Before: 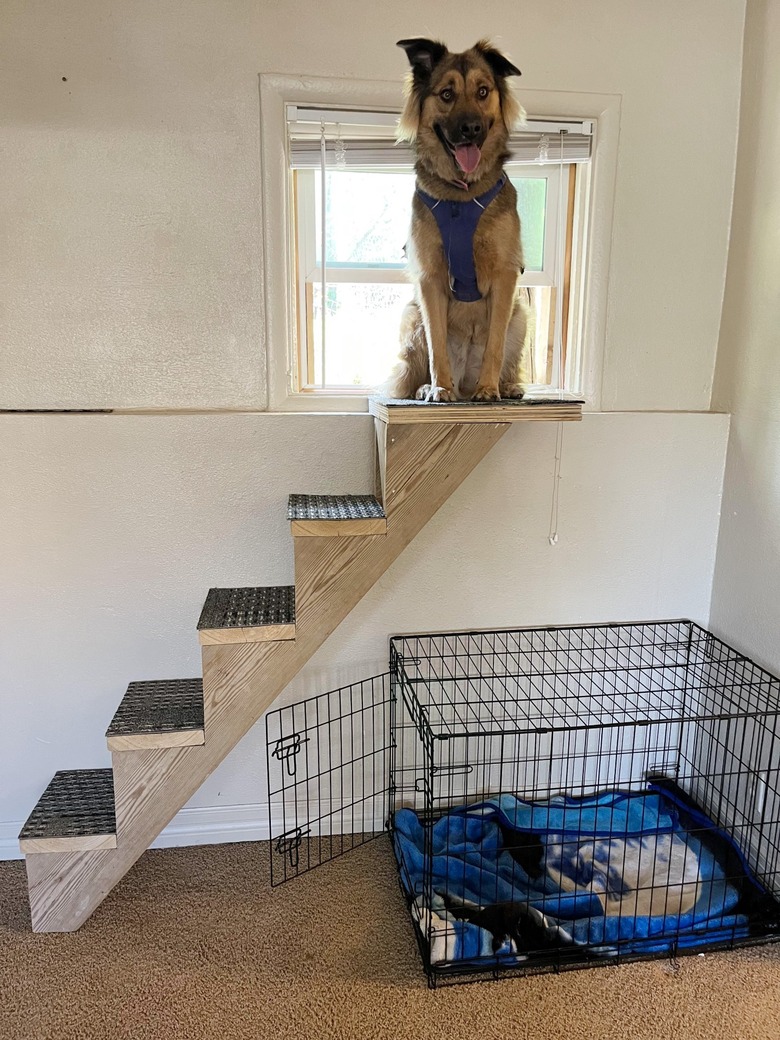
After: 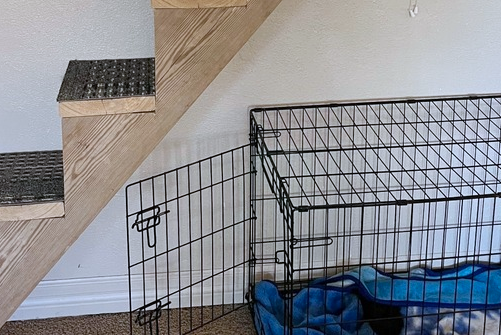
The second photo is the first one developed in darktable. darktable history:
crop: left 18.056%, top 50.792%, right 17.671%, bottom 16.927%
color correction: highlights a* -0.725, highlights b* -8.9
